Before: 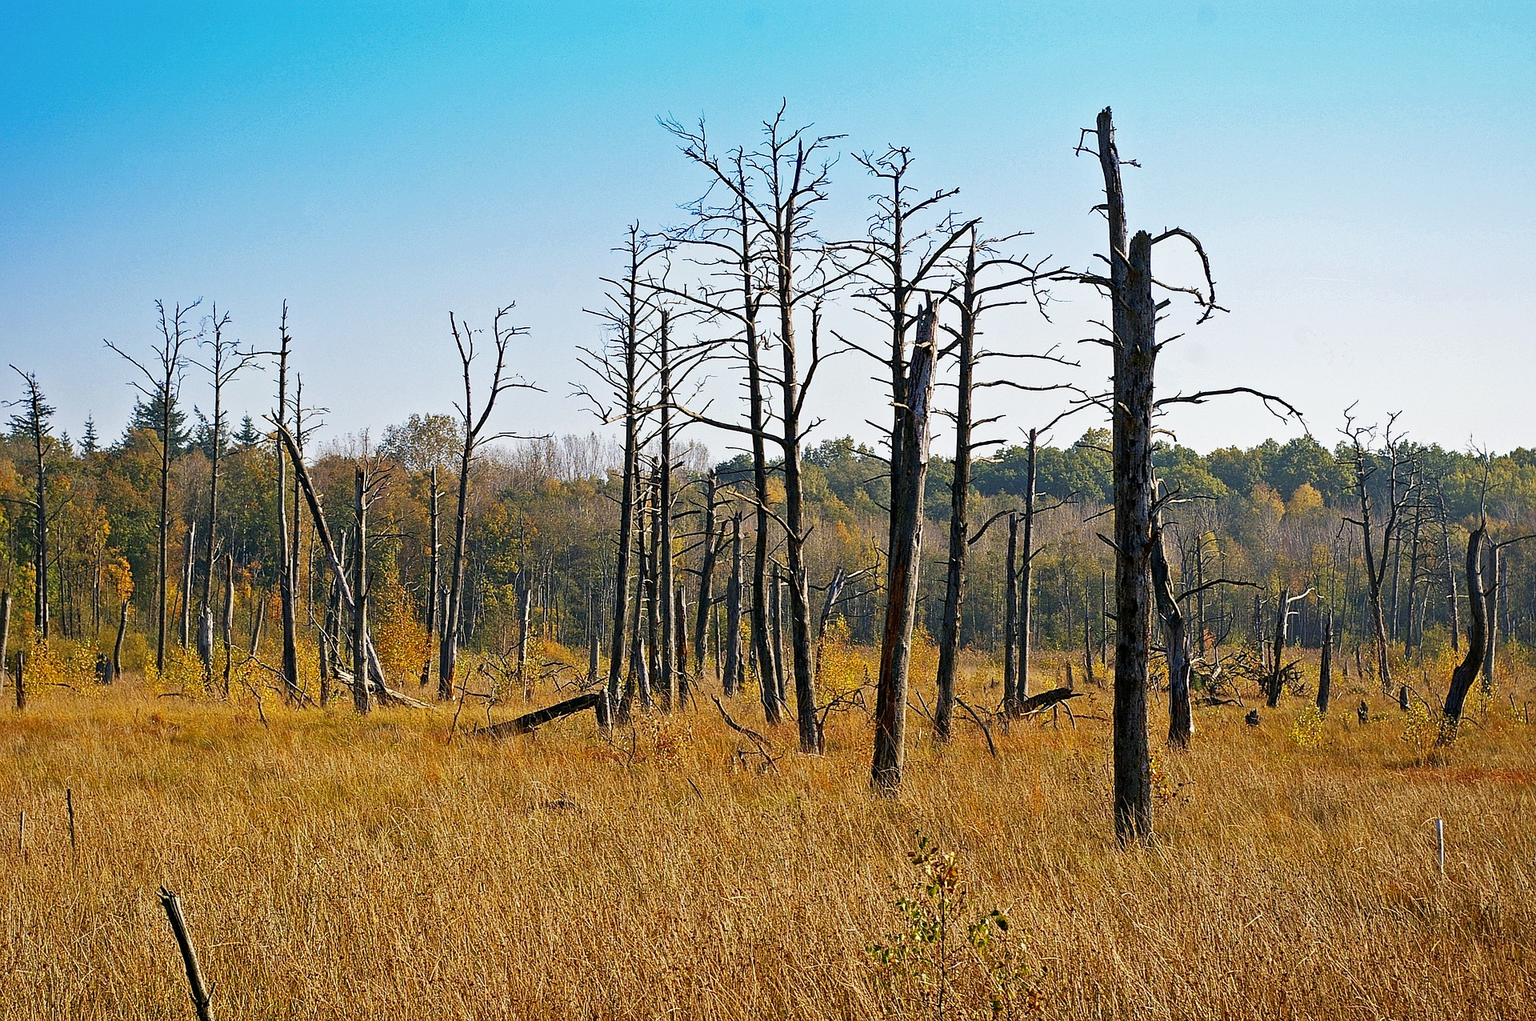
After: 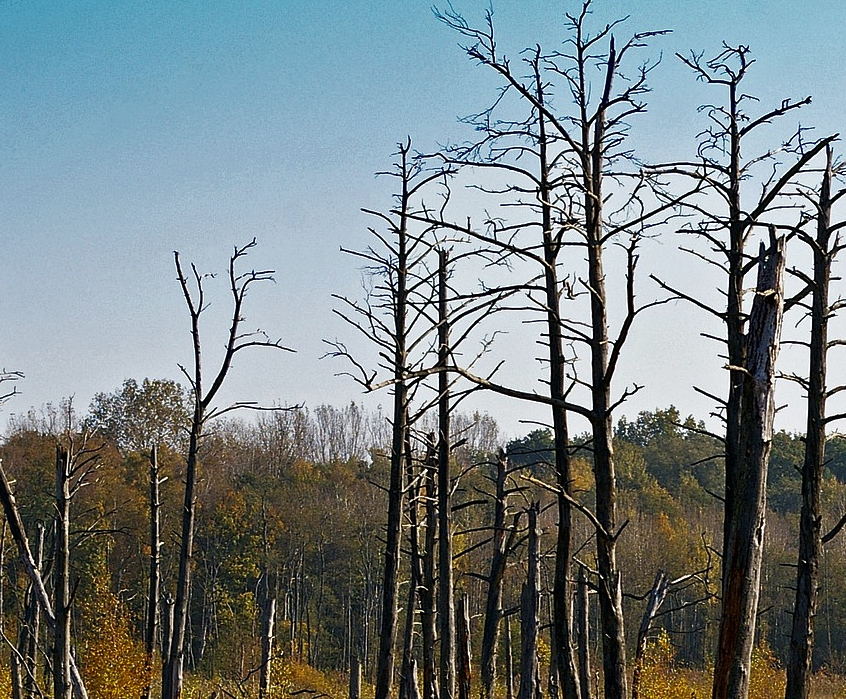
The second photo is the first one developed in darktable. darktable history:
crop: left 20.248%, top 10.86%, right 35.675%, bottom 34.321%
rgb curve: curves: ch0 [(0, 0) (0.415, 0.237) (1, 1)]
